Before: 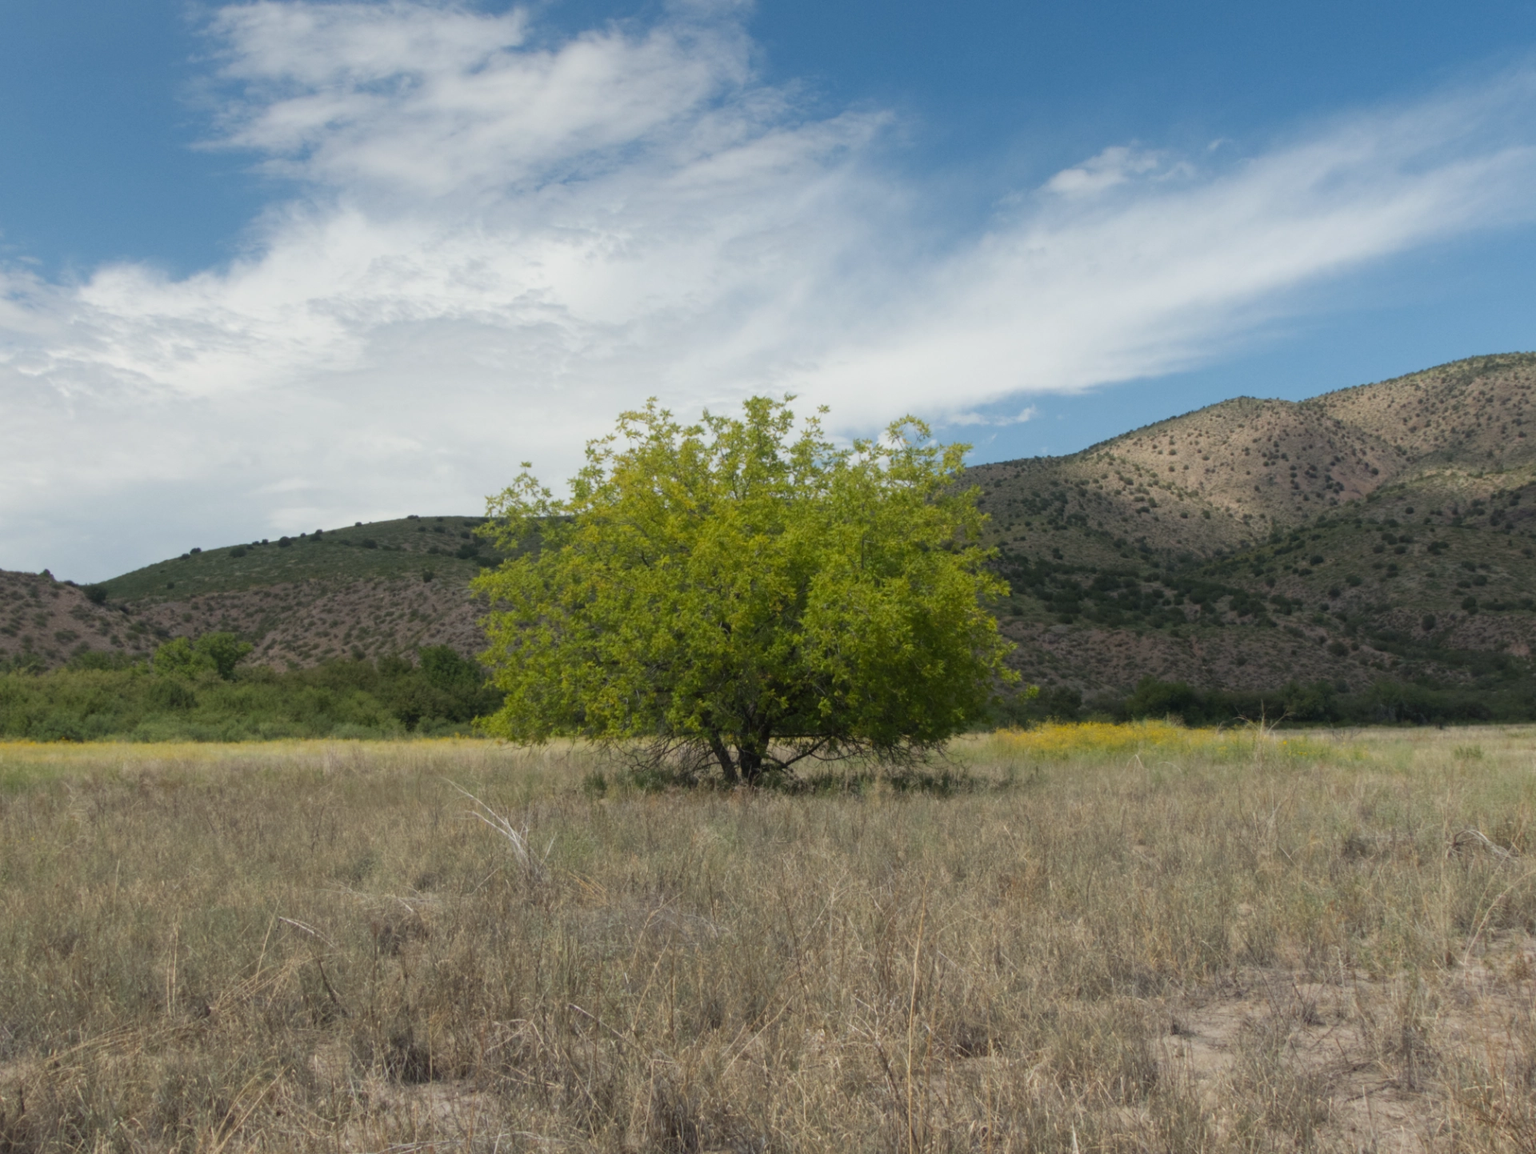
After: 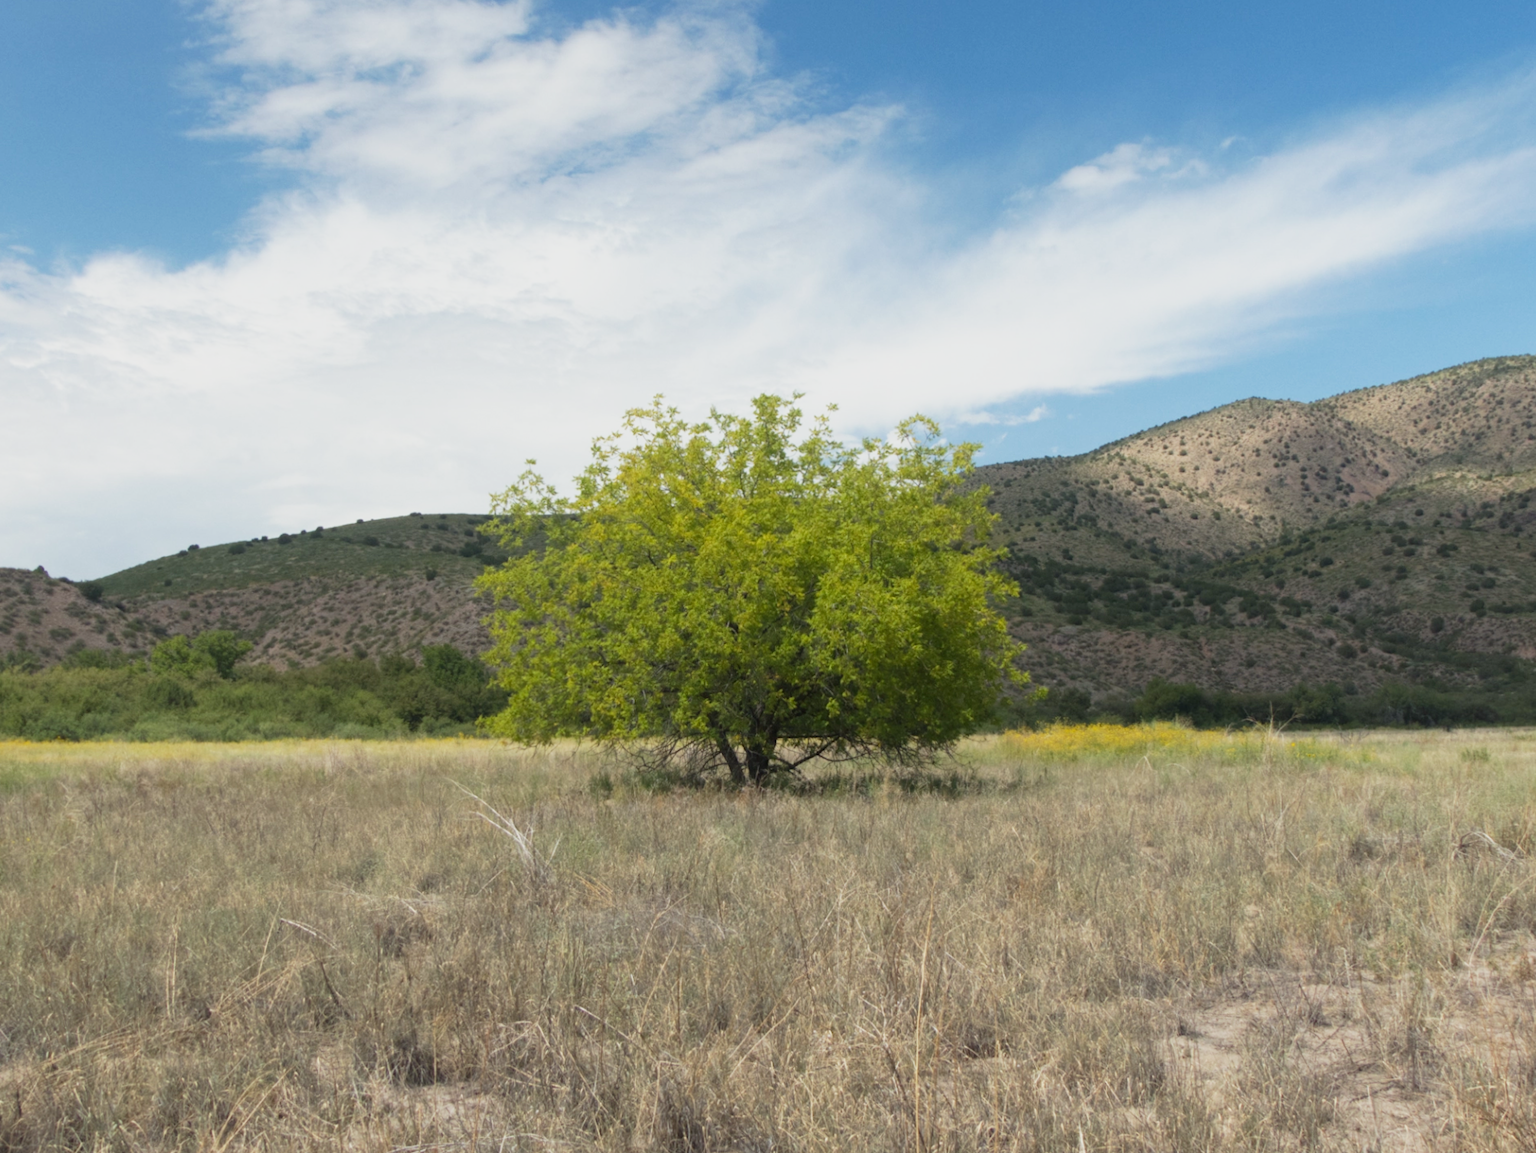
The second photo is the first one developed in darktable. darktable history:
base curve: curves: ch0 [(0, 0) (0.088, 0.125) (0.176, 0.251) (0.354, 0.501) (0.613, 0.749) (1, 0.877)], preserve colors none
rotate and perspective: rotation 0.174°, lens shift (vertical) 0.013, lens shift (horizontal) 0.019, shear 0.001, automatic cropping original format, crop left 0.007, crop right 0.991, crop top 0.016, crop bottom 0.997
